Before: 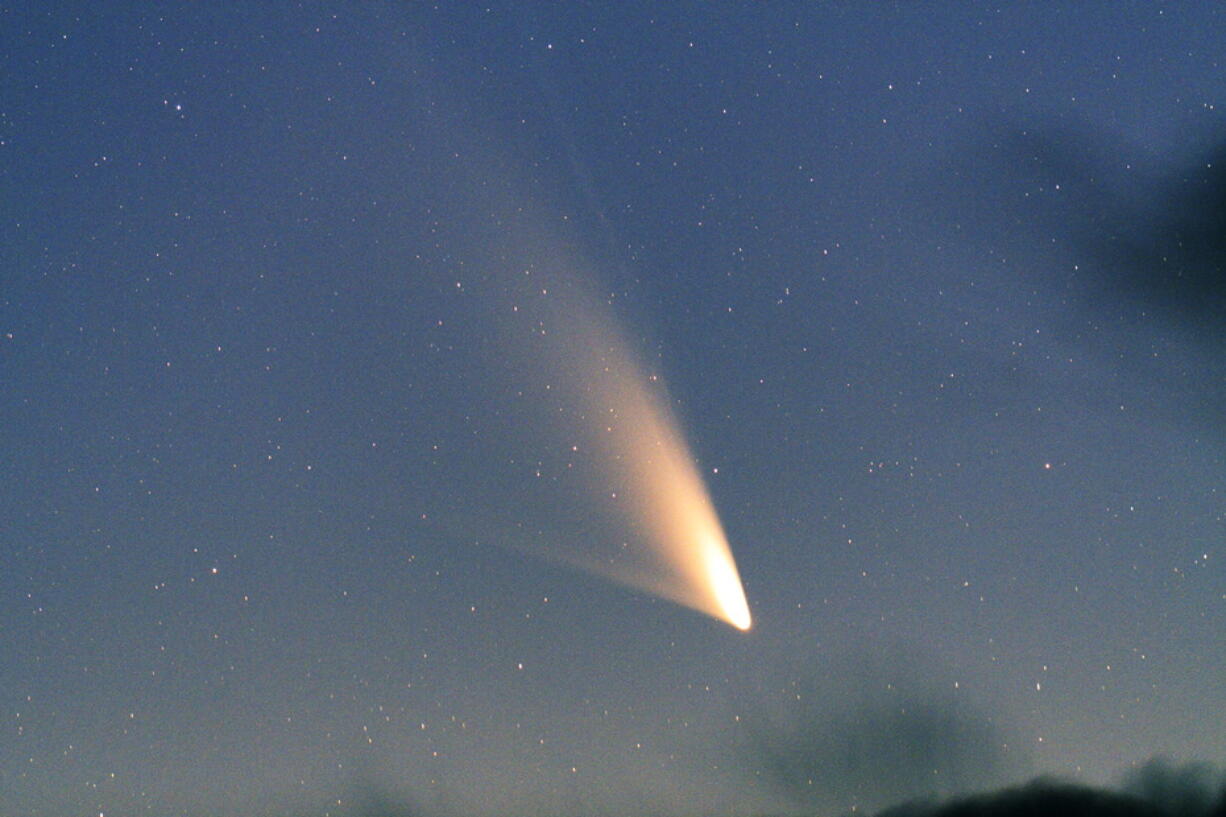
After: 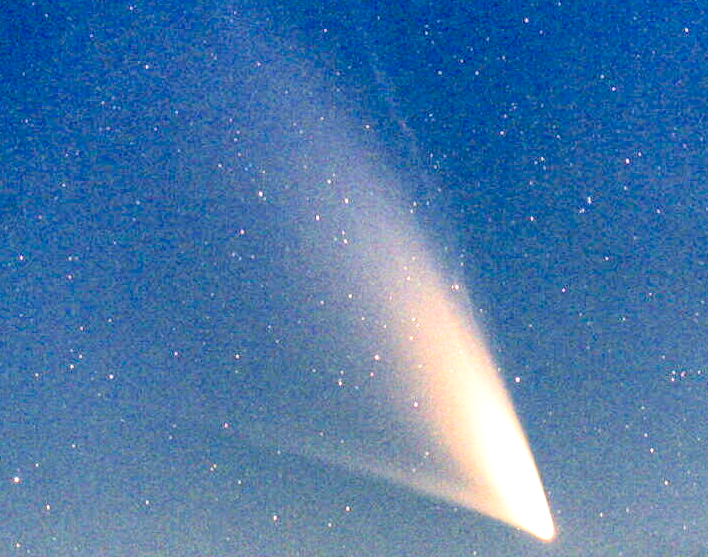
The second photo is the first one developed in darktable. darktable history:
local contrast: highlights 61%, detail 143%, midtone range 0.428
exposure: black level correction 0.035, exposure 0.9 EV, compensate highlight preservation false
filmic rgb: black relative exposure -7.75 EV, white relative exposure 4.4 EV, threshold 3 EV, target black luminance 0%, hardness 3.76, latitude 50.51%, contrast 1.074, highlights saturation mix 10%, shadows ↔ highlights balance -0.22%, color science v4 (2020), enable highlight reconstruction true
tone equalizer: -8 EV -0.75 EV, -7 EV -0.7 EV, -6 EV -0.6 EV, -5 EV -0.4 EV, -3 EV 0.4 EV, -2 EV 0.6 EV, -1 EV 0.7 EV, +0 EV 0.75 EV, edges refinement/feathering 500, mask exposure compensation -1.57 EV, preserve details no
shadows and highlights: shadows 29.61, highlights -30.47, low approximation 0.01, soften with gaussian
crop: left 16.202%, top 11.208%, right 26.045%, bottom 20.557%
